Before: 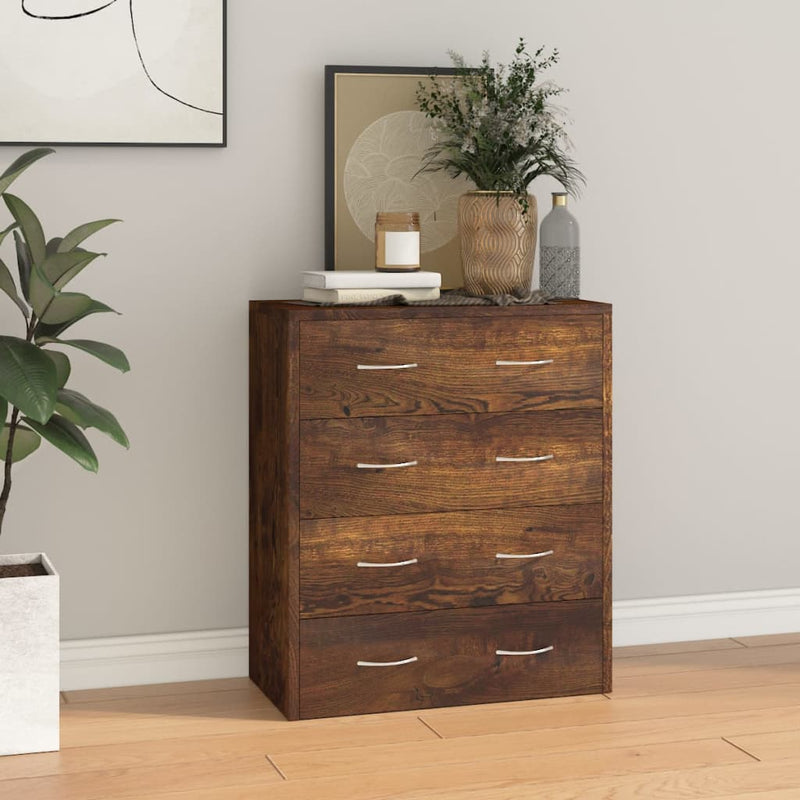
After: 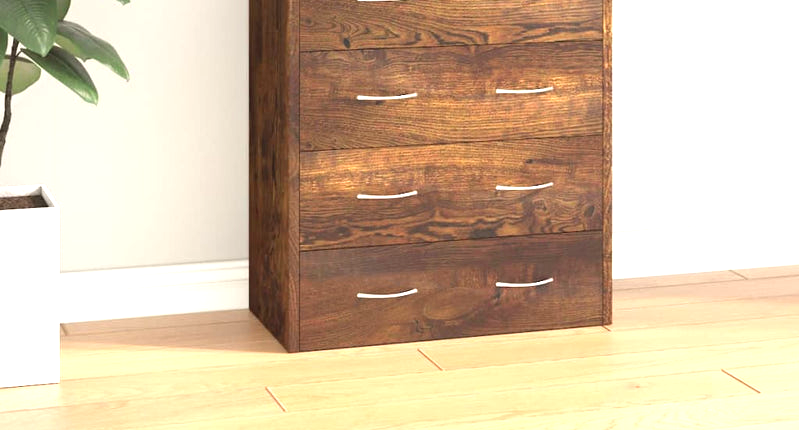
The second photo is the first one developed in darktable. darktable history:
tone equalizer: on, module defaults
exposure: black level correction 0, exposure 1.2 EV, compensate exposure bias true, compensate highlight preservation false
crop and rotate: top 46.237%
